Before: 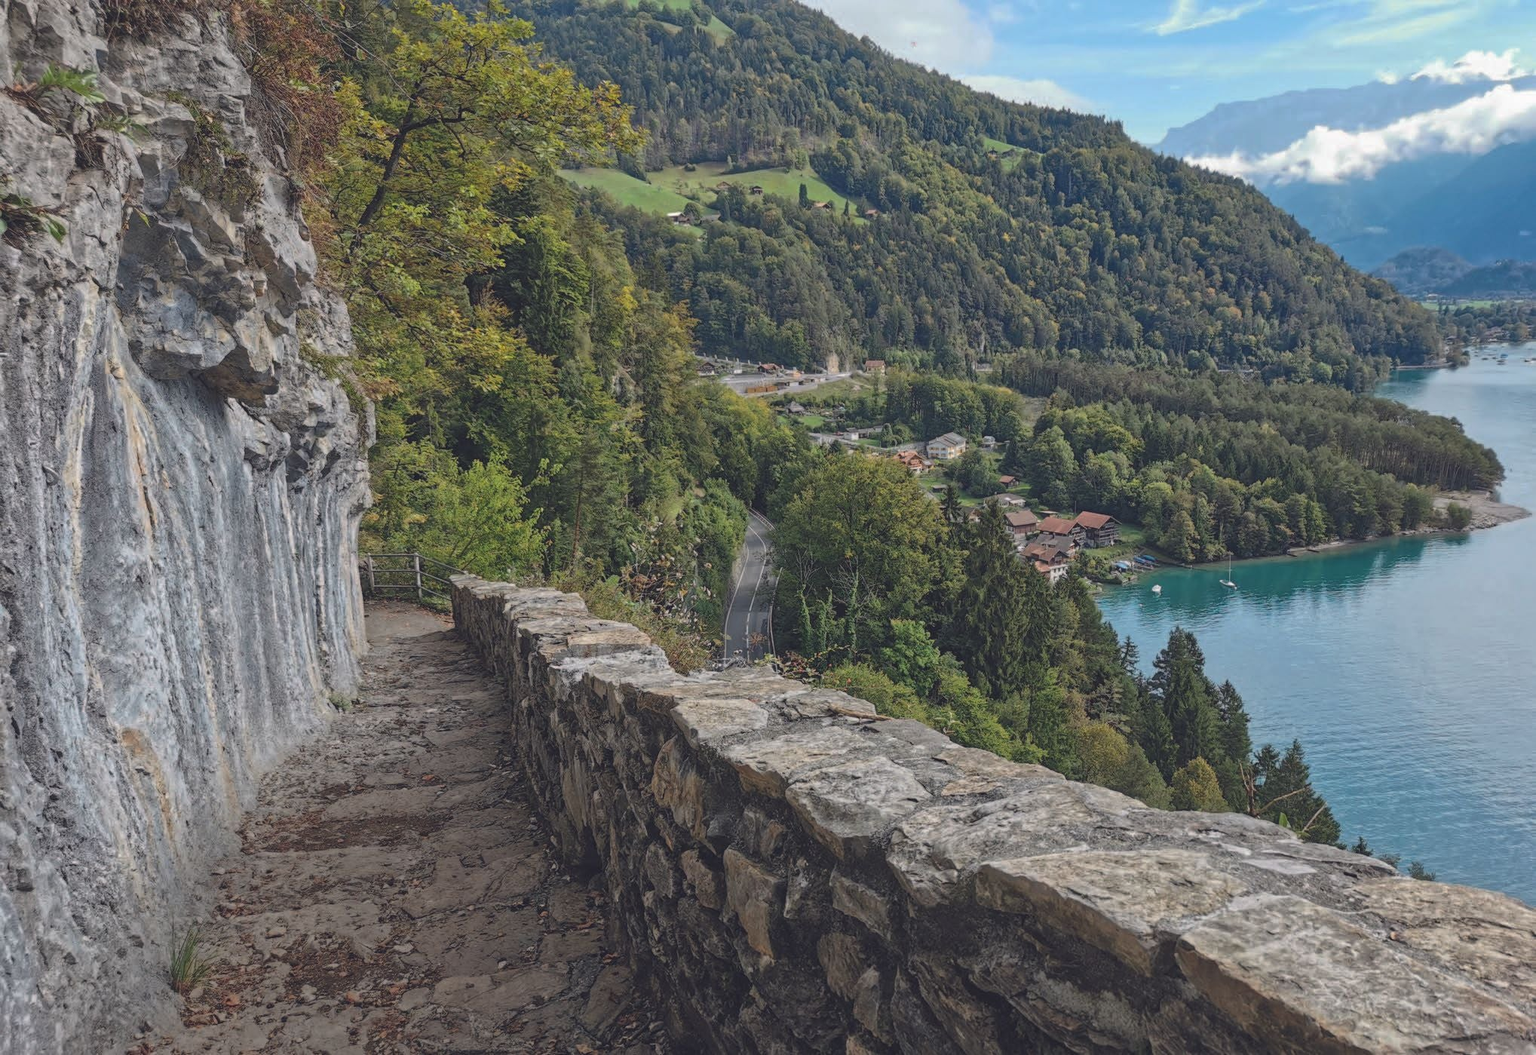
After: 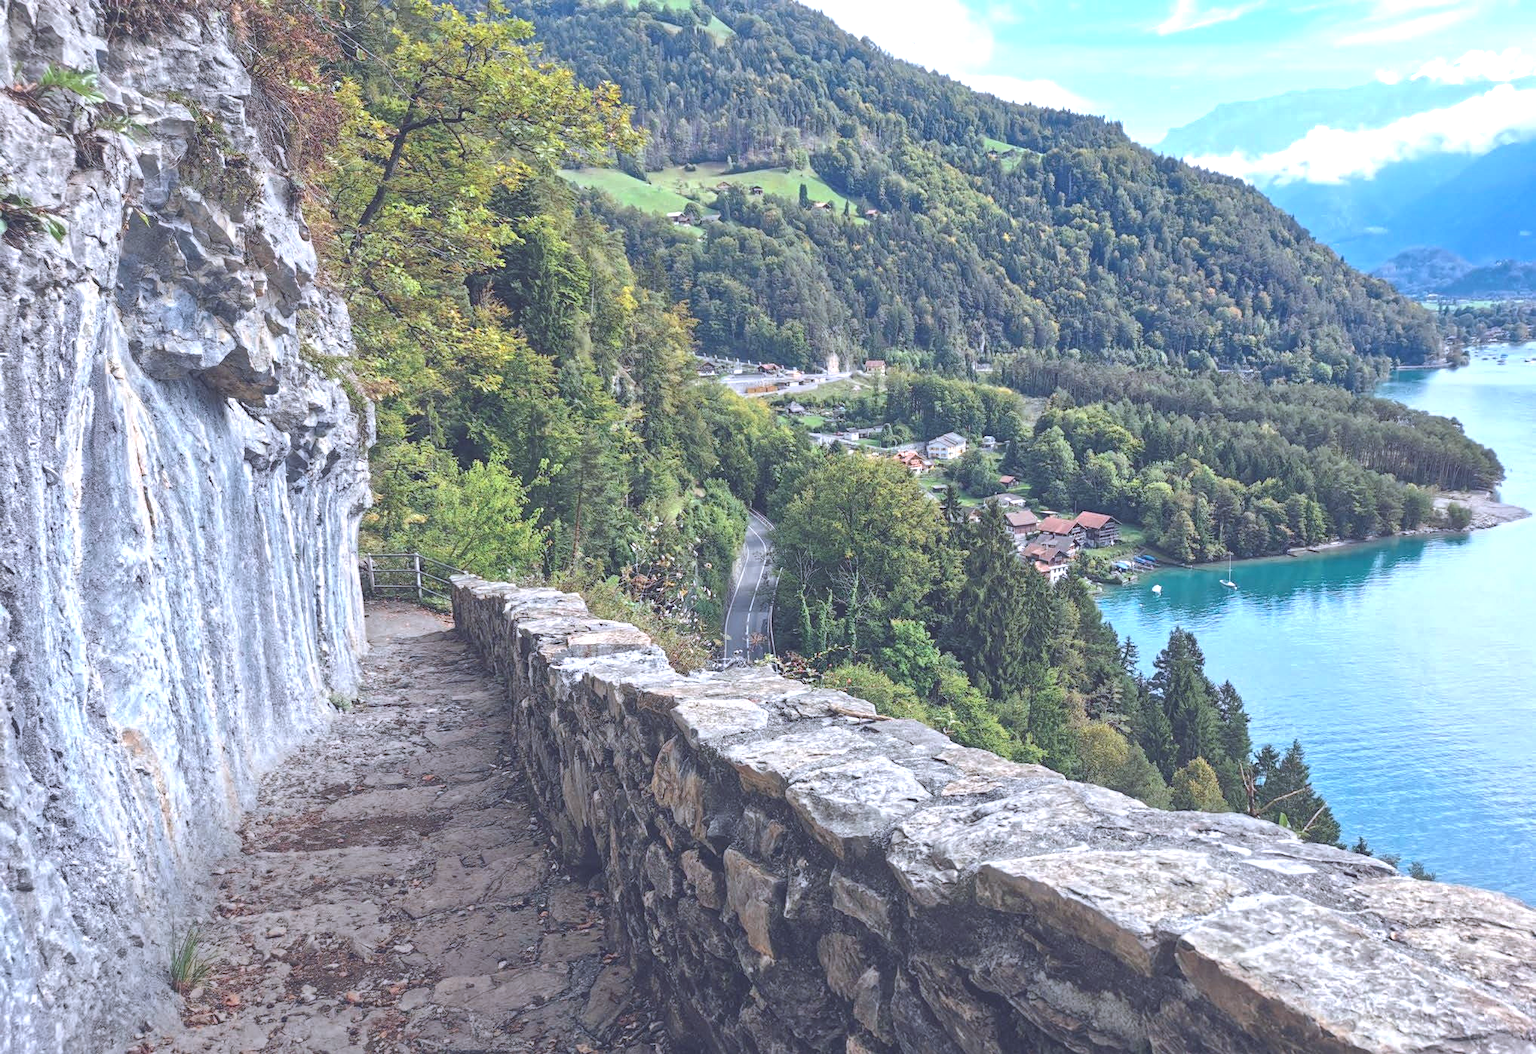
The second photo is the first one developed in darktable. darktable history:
color calibration: illuminant as shot in camera, x 0.37, y 0.382, temperature 4313.32 K
exposure: exposure 1.15 EV, compensate highlight preservation false
